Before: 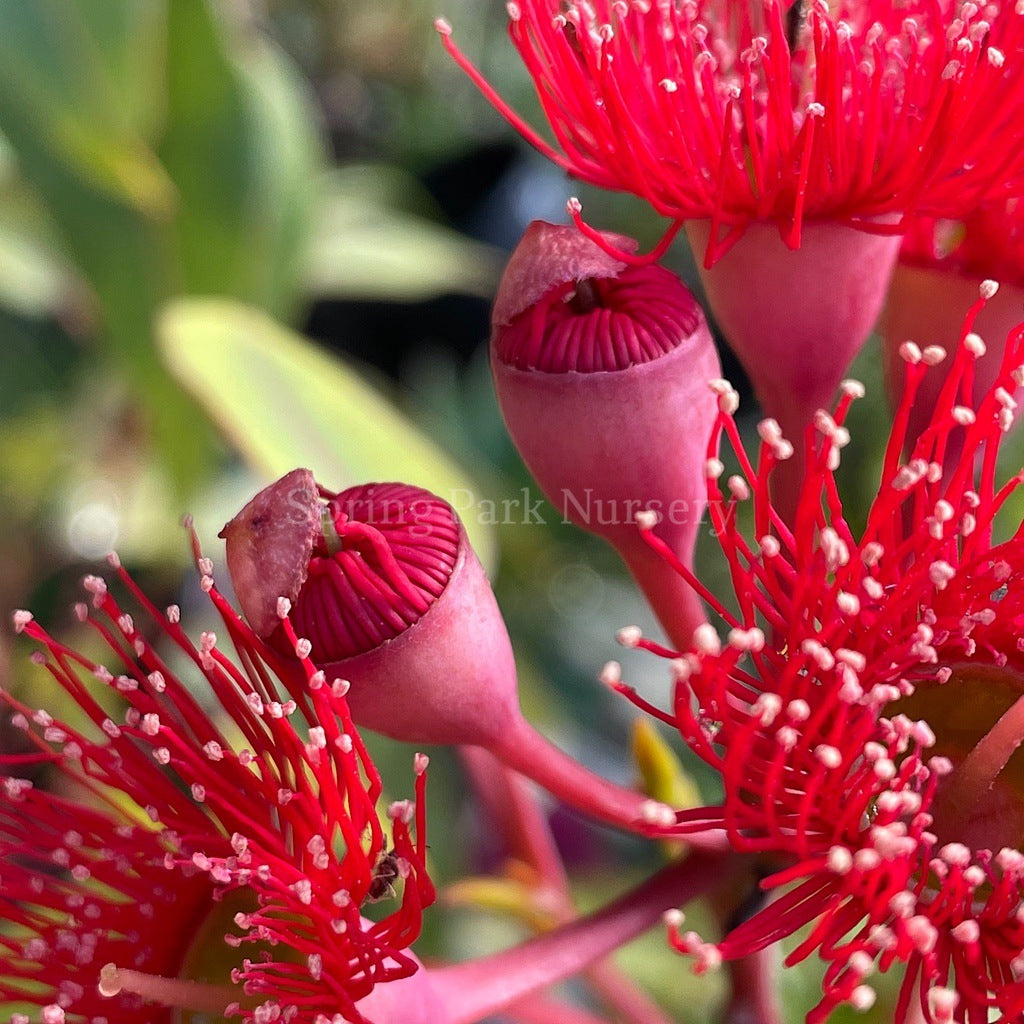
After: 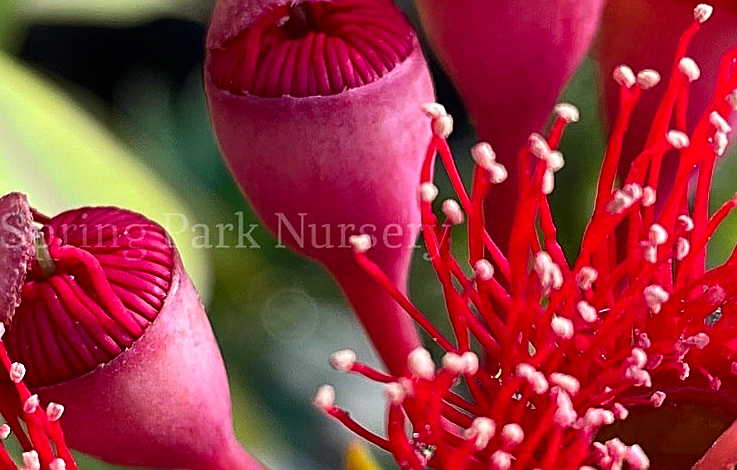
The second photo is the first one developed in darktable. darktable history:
crop and rotate: left 27.938%, top 27.046%, bottom 27.046%
contrast brightness saturation: contrast 0.13, brightness -0.05, saturation 0.16
sharpen: amount 0.75
white balance: red 0.978, blue 0.999
